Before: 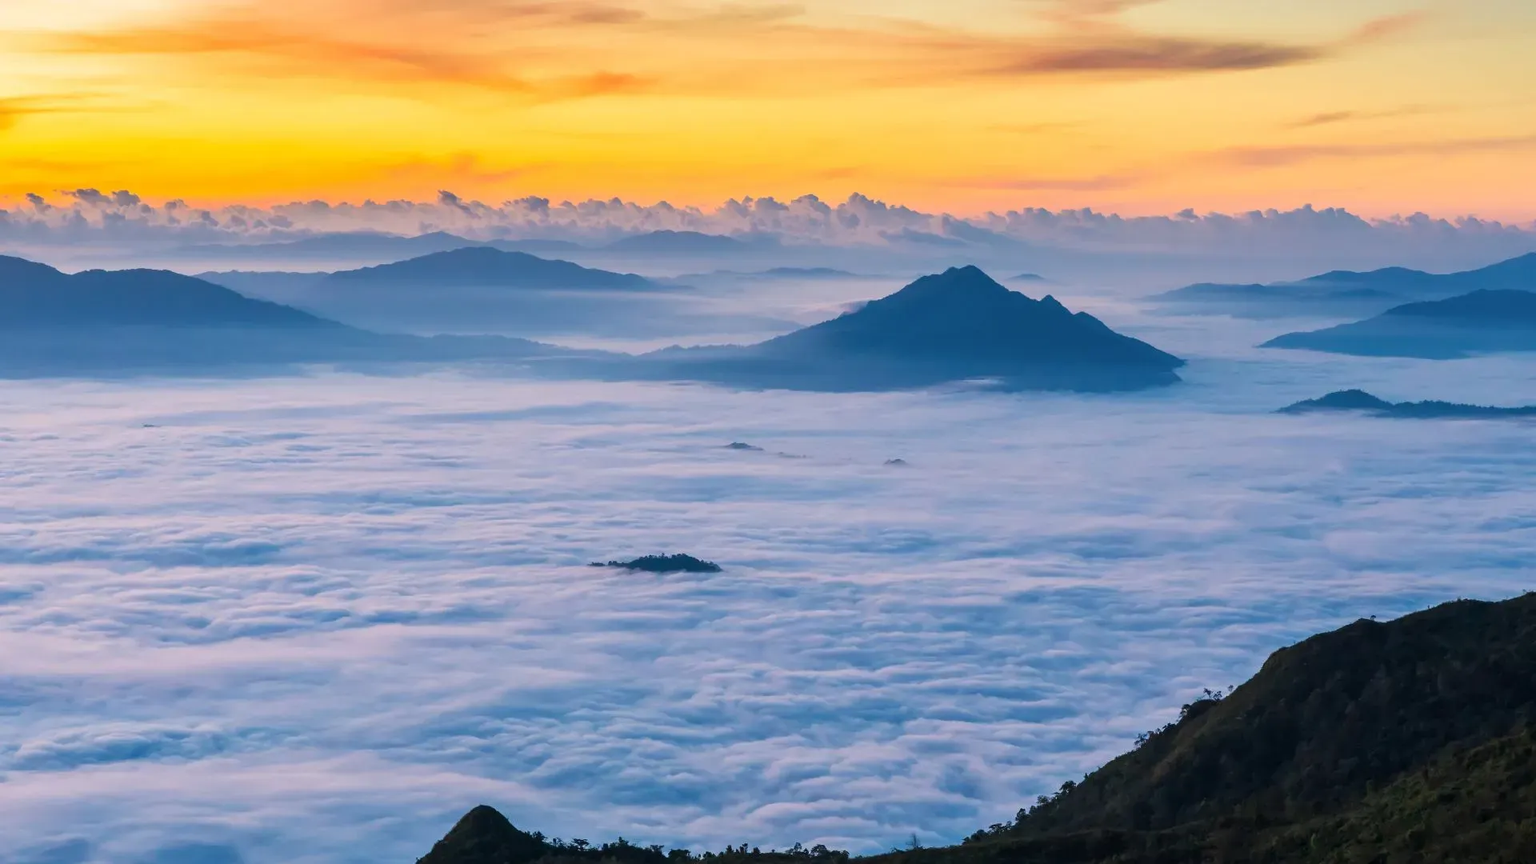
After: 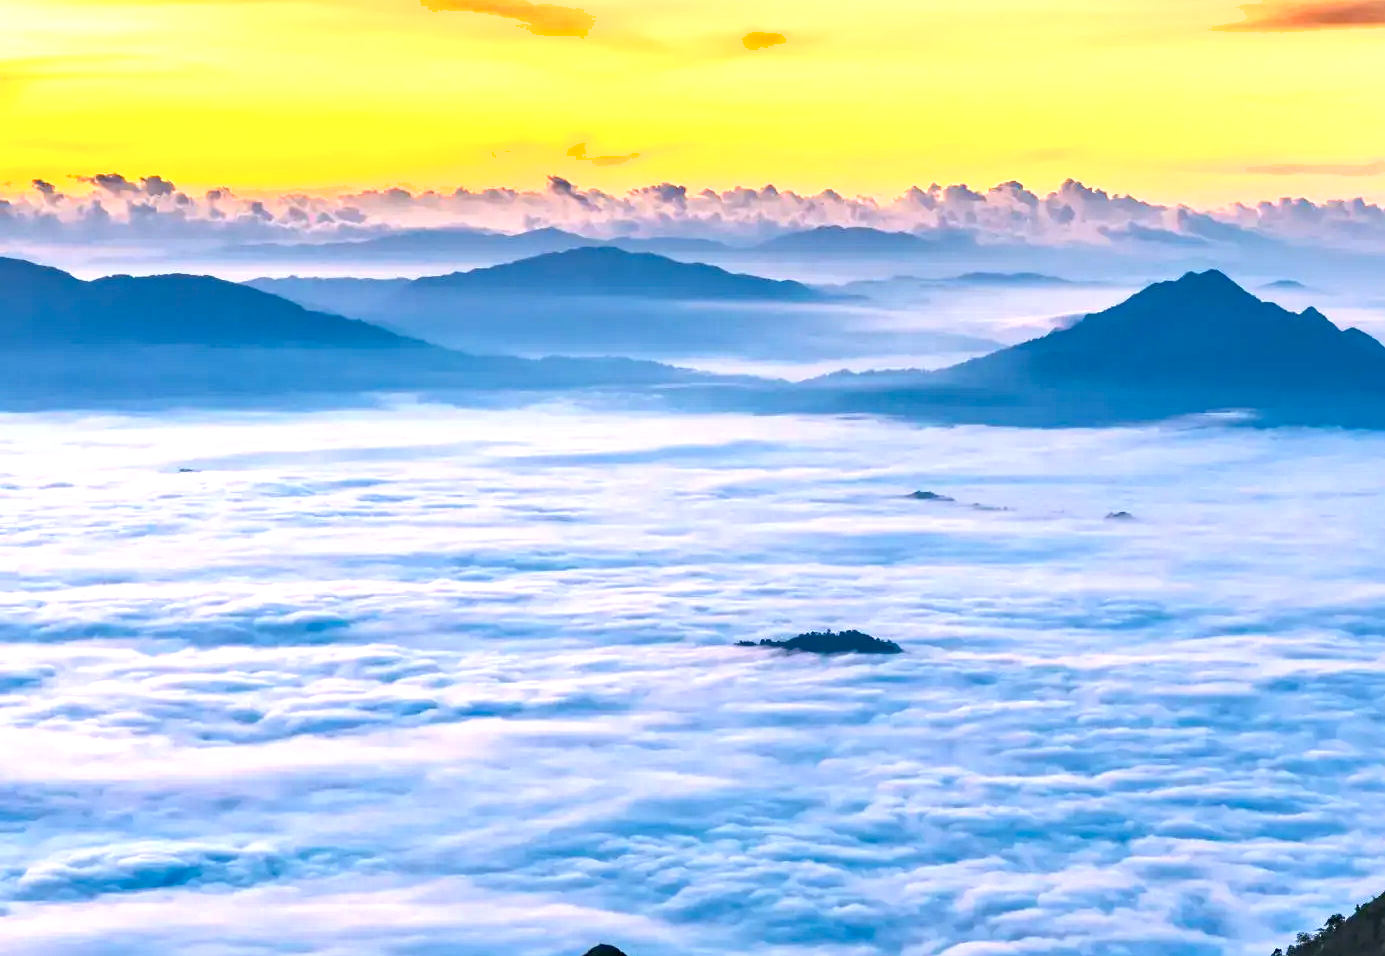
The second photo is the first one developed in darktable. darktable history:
crop: top 5.745%, right 27.861%, bottom 5.702%
shadows and highlights: shadows 20.77, highlights -36.09, soften with gaussian
exposure: black level correction 0, exposure 1.096 EV, compensate exposure bias true, compensate highlight preservation false
haze removal: compatibility mode true, adaptive false
